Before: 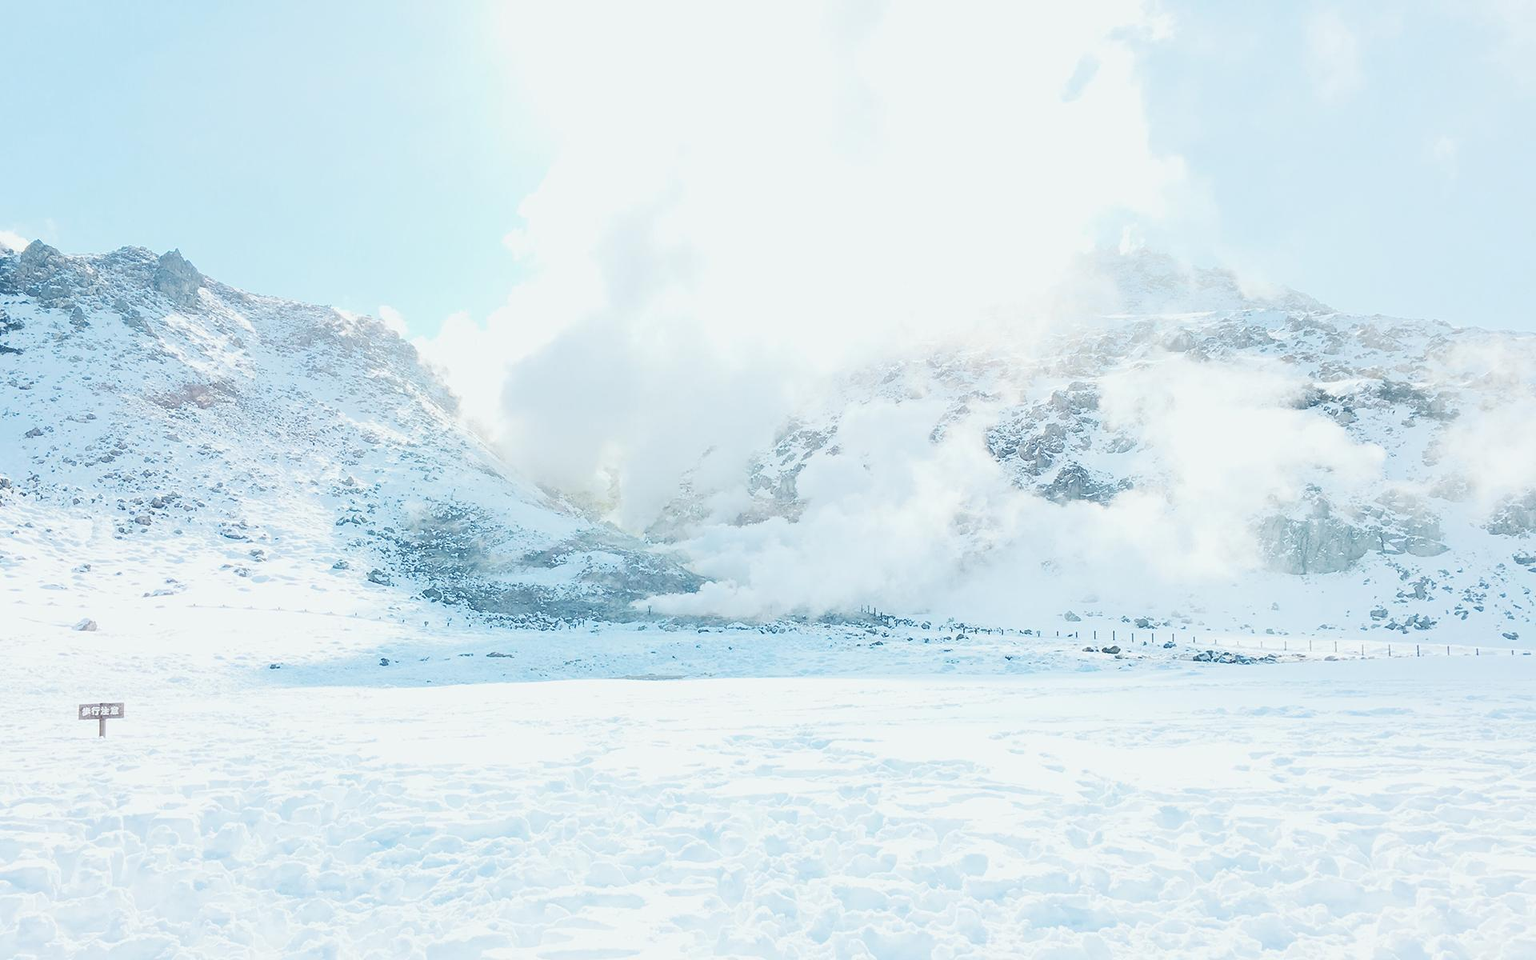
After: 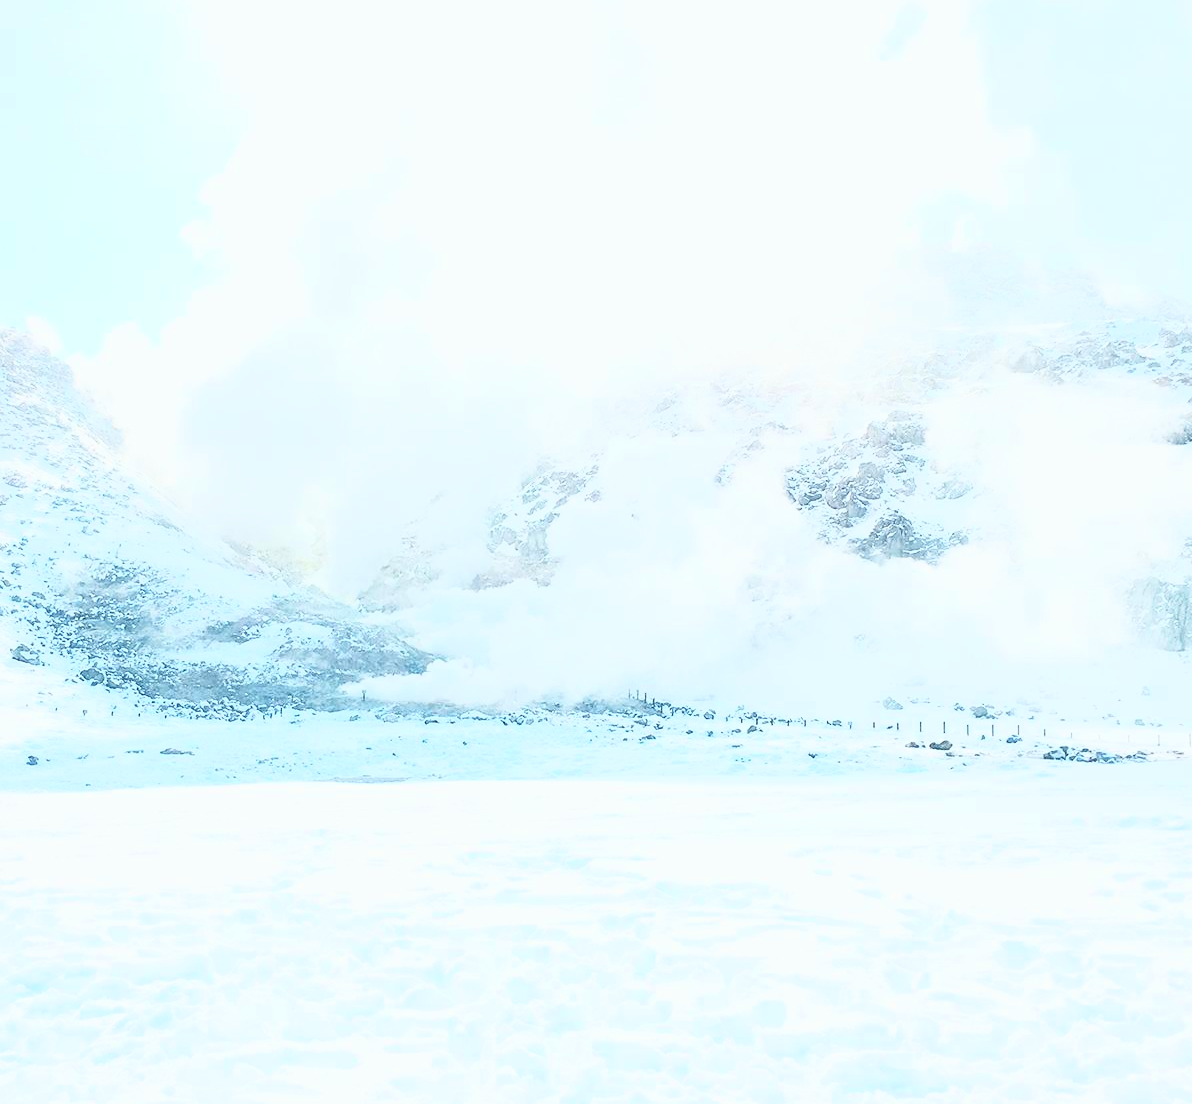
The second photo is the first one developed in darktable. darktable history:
crop and rotate: left 23.38%, top 5.634%, right 14.497%, bottom 2.313%
base curve: curves: ch0 [(0, 0) (0.557, 0.834) (1, 1)], preserve colors average RGB
exposure: compensate highlight preservation false
